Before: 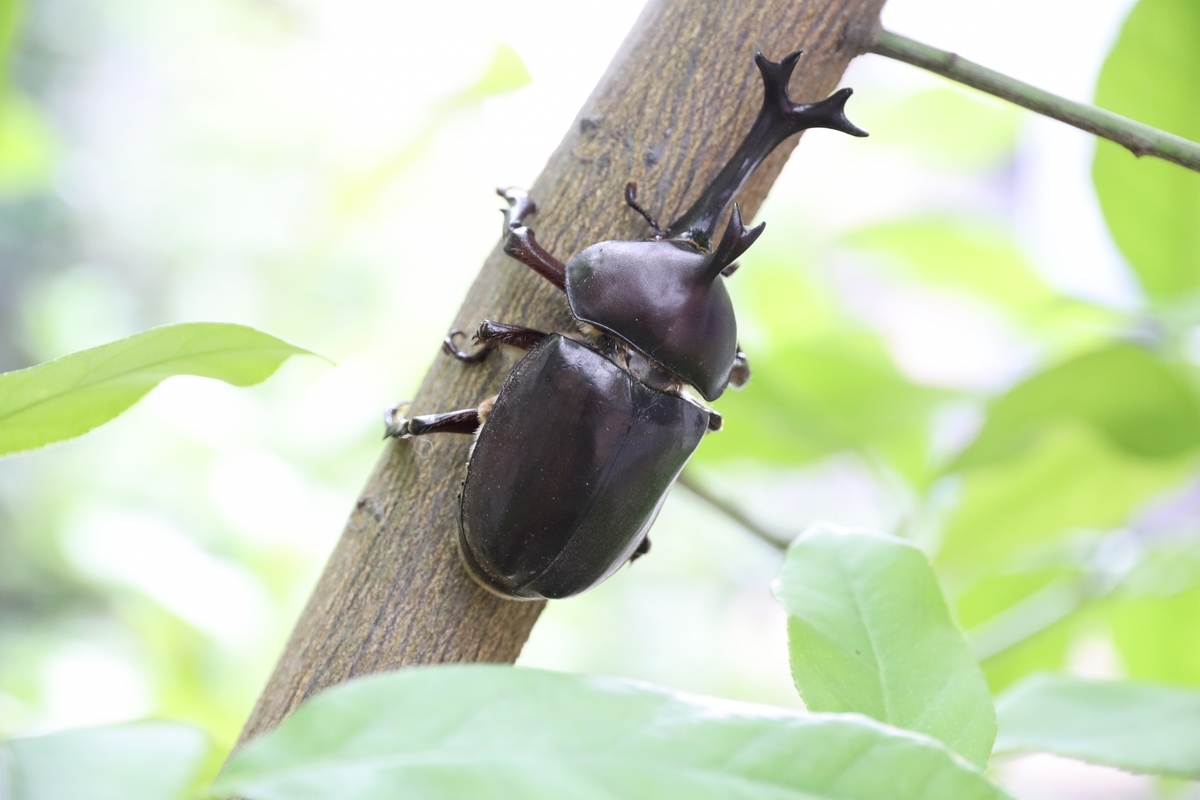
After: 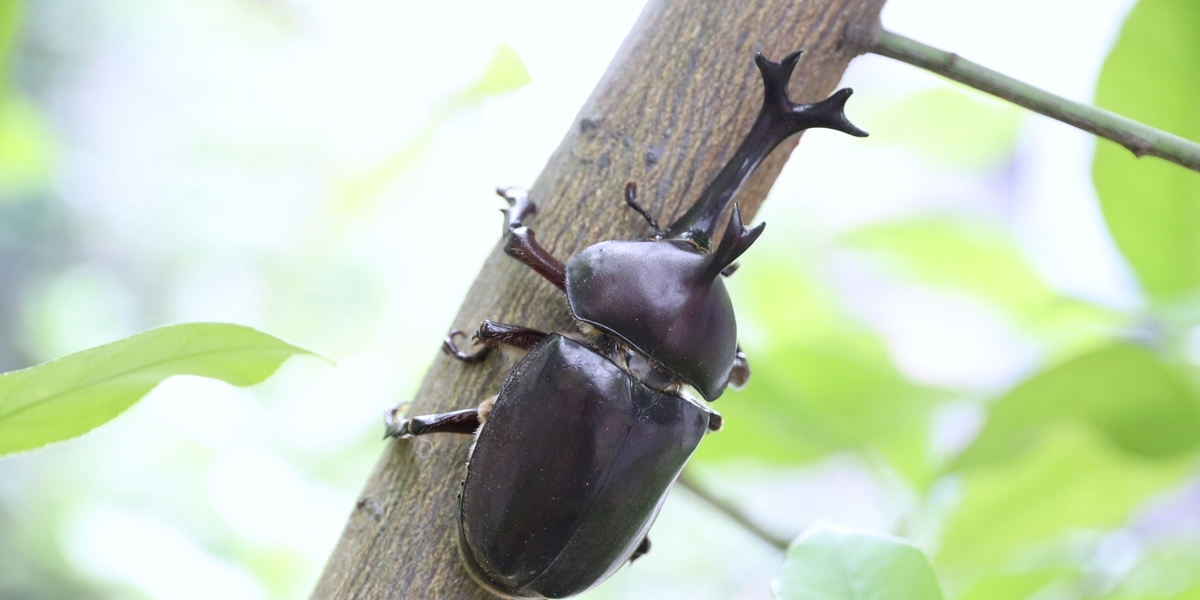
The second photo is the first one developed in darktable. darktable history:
crop: bottom 24.967%
white balance: red 0.98, blue 1.034
